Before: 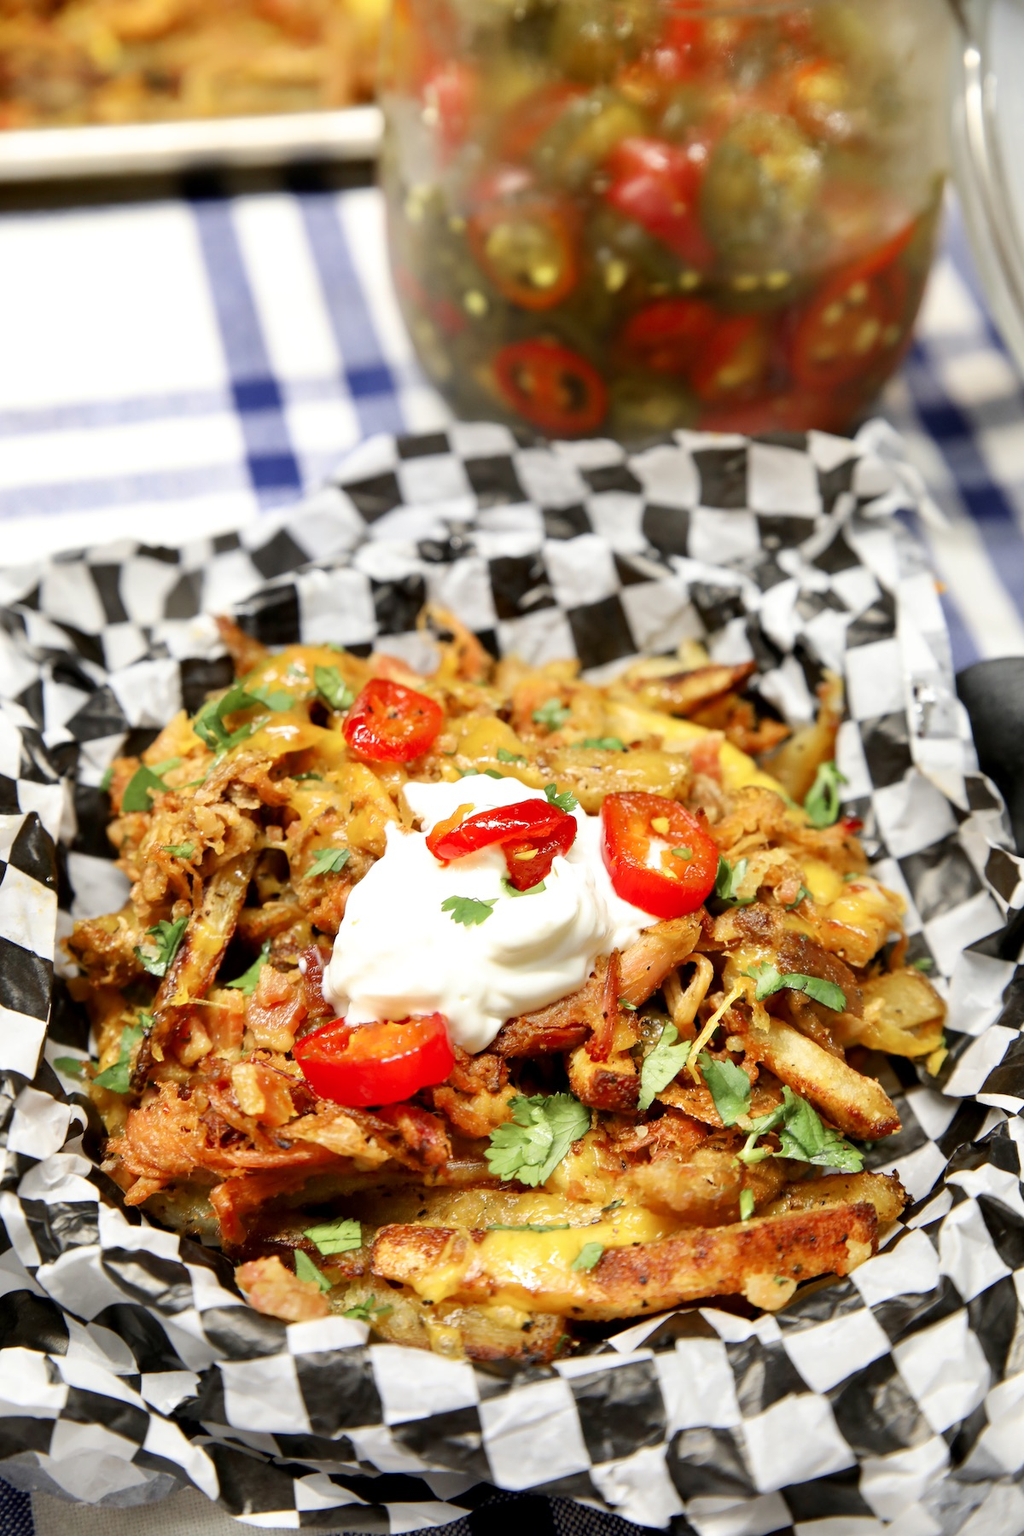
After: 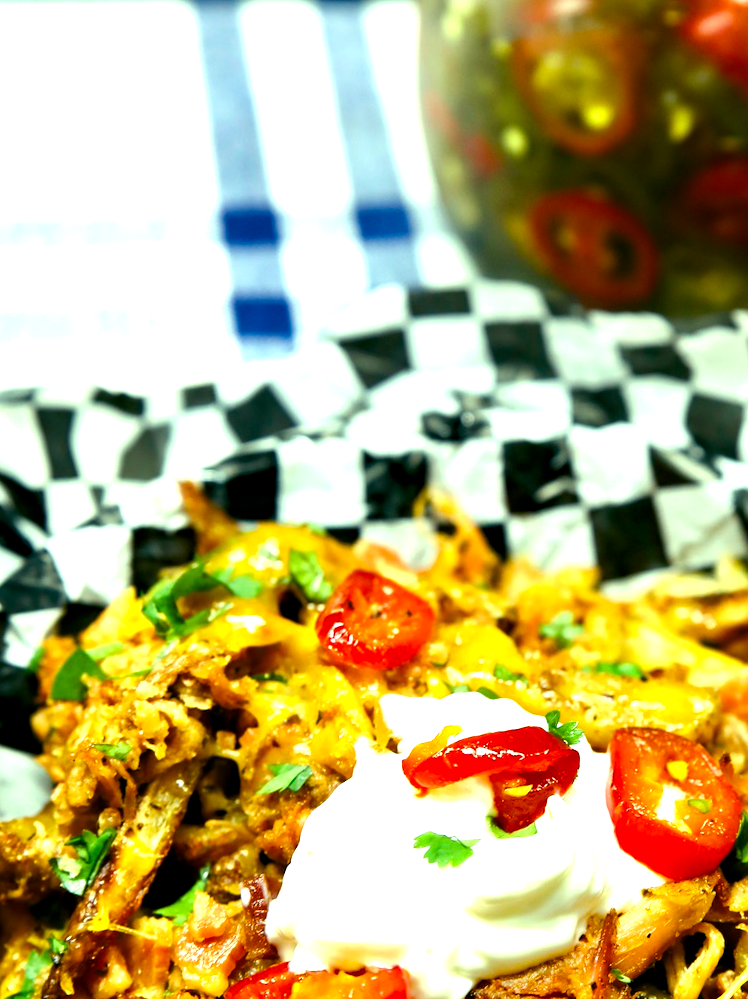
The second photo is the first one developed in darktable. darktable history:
color balance rgb: shadows lift › luminance -7.7%, shadows lift › chroma 2.13%, shadows lift › hue 165.27°, power › luminance -7.77%, power › chroma 1.1%, power › hue 215.88°, highlights gain › luminance 15.15%, highlights gain › chroma 7%, highlights gain › hue 125.57°, global offset › luminance -0.33%, global offset › chroma 0.11%, global offset › hue 165.27°, perceptual saturation grading › global saturation 24.42%, perceptual saturation grading › highlights -24.42%, perceptual saturation grading › mid-tones 24.42%, perceptual saturation grading › shadows 40%, perceptual brilliance grading › global brilliance -5%, perceptual brilliance grading › highlights 24.42%, perceptual brilliance grading › mid-tones 7%, perceptual brilliance grading › shadows -5%
haze removal: compatibility mode true, adaptive false
crop and rotate: angle -4.99°, left 2.122%, top 6.945%, right 27.566%, bottom 30.519%
